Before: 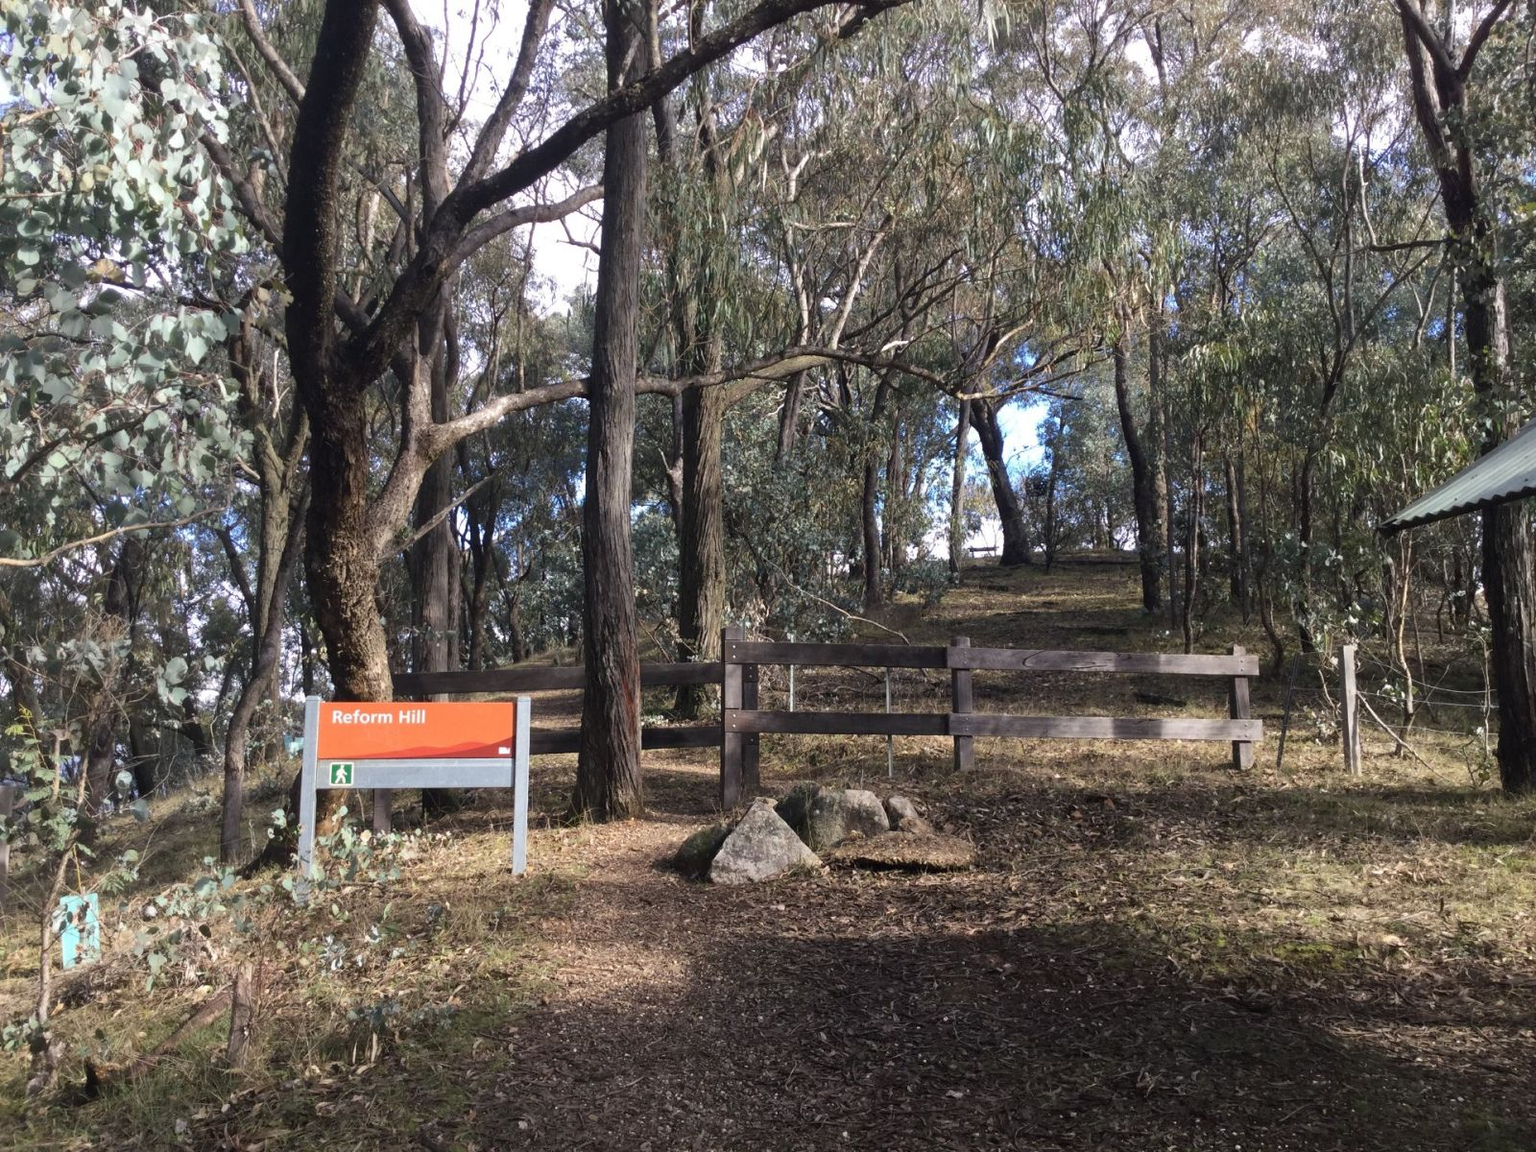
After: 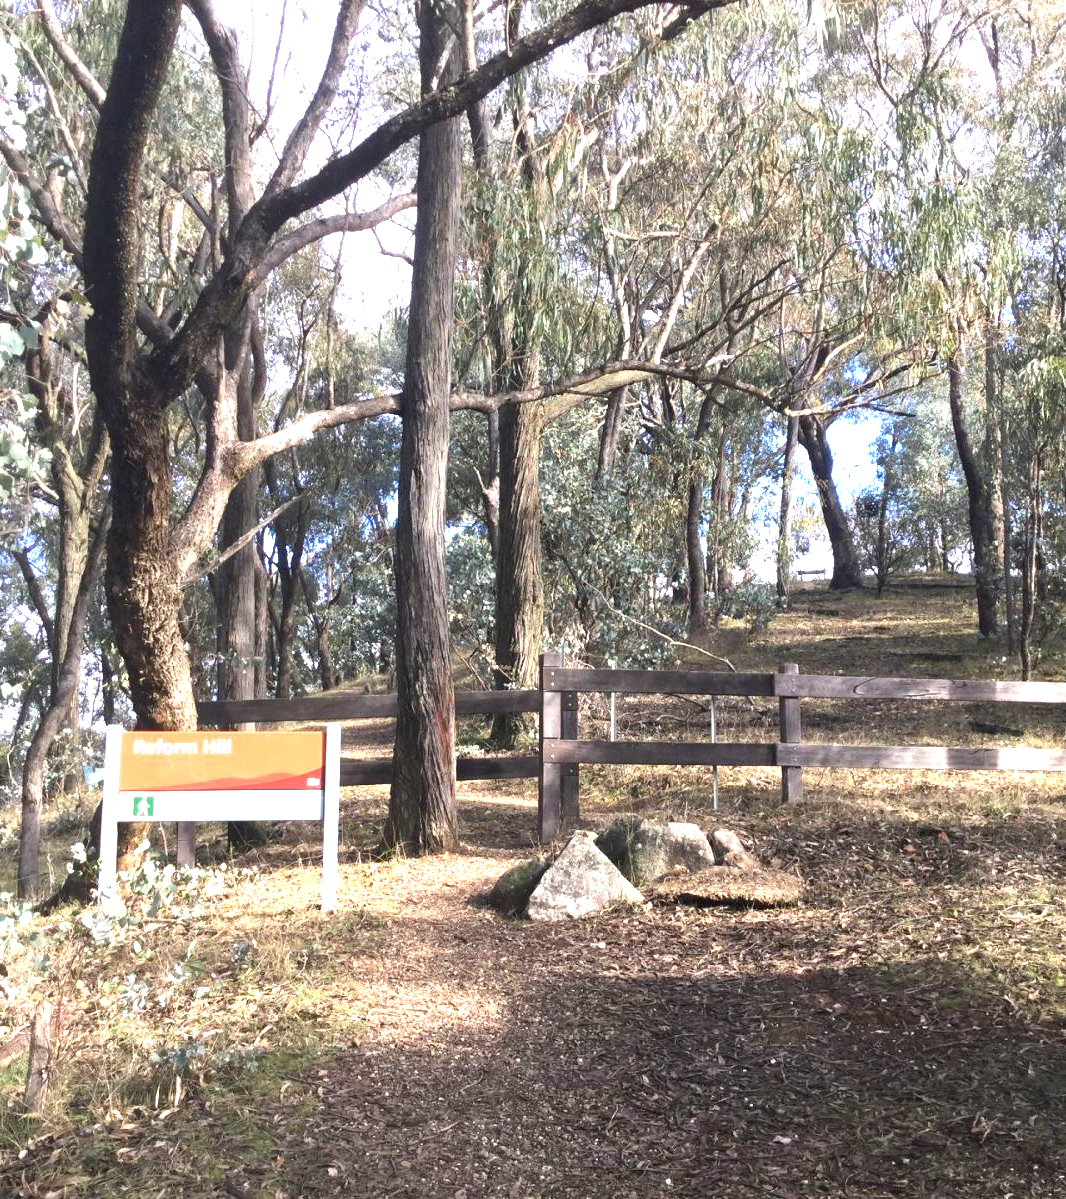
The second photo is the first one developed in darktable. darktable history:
exposure: black level correction 0, exposure 1.456 EV, compensate highlight preservation false
crop and rotate: left 13.352%, right 19.988%
